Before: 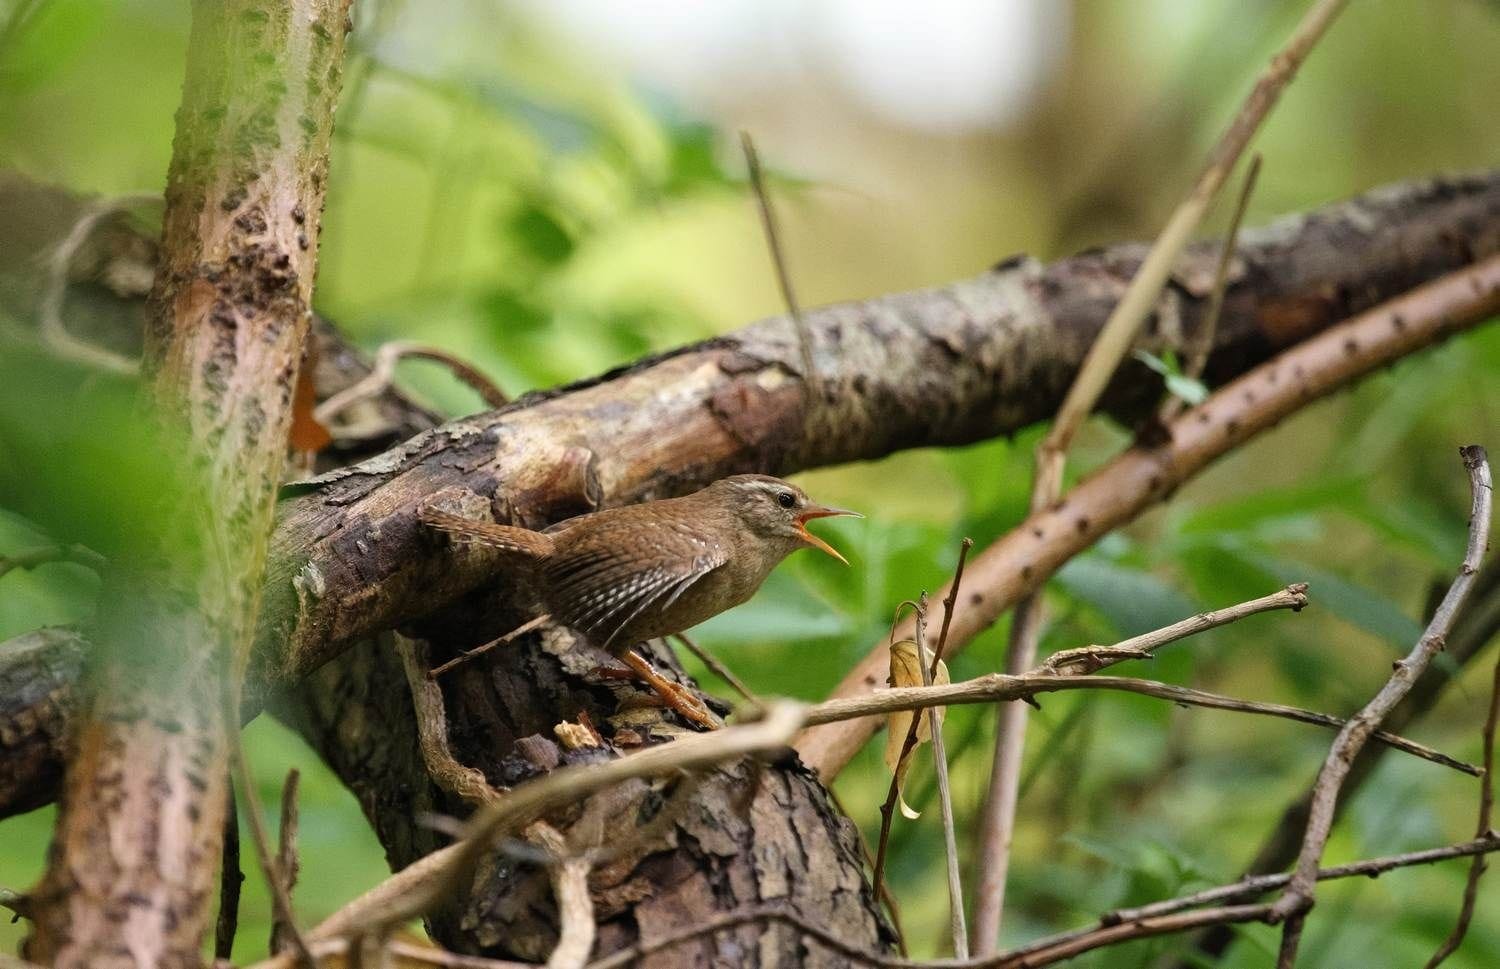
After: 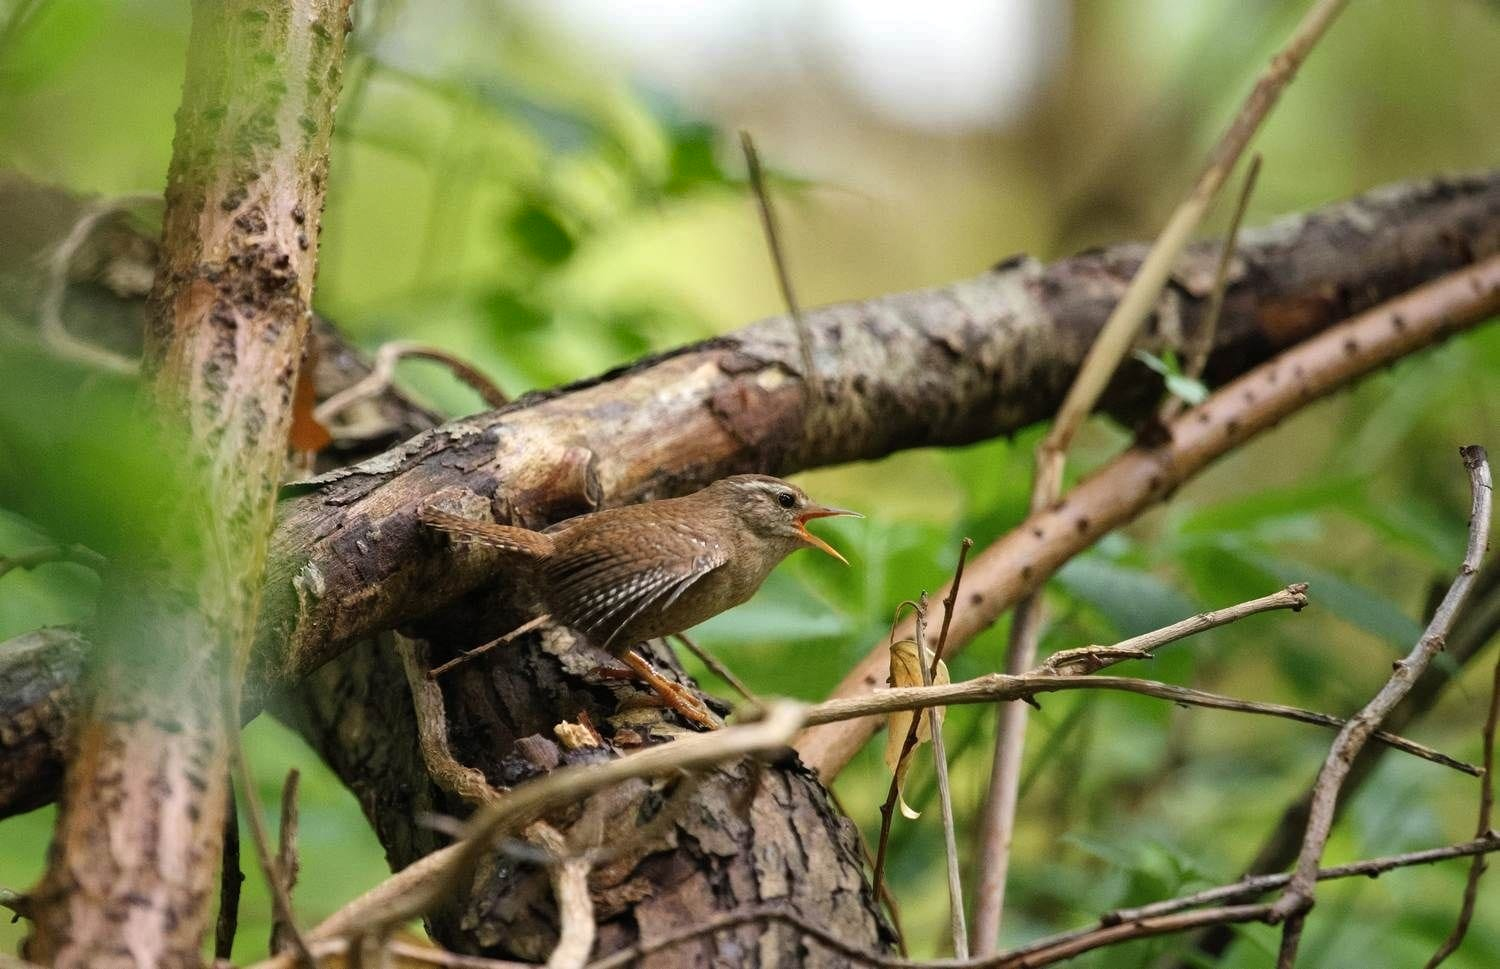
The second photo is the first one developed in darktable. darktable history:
shadows and highlights: shadows 12.8, white point adjustment 1.3, soften with gaussian
